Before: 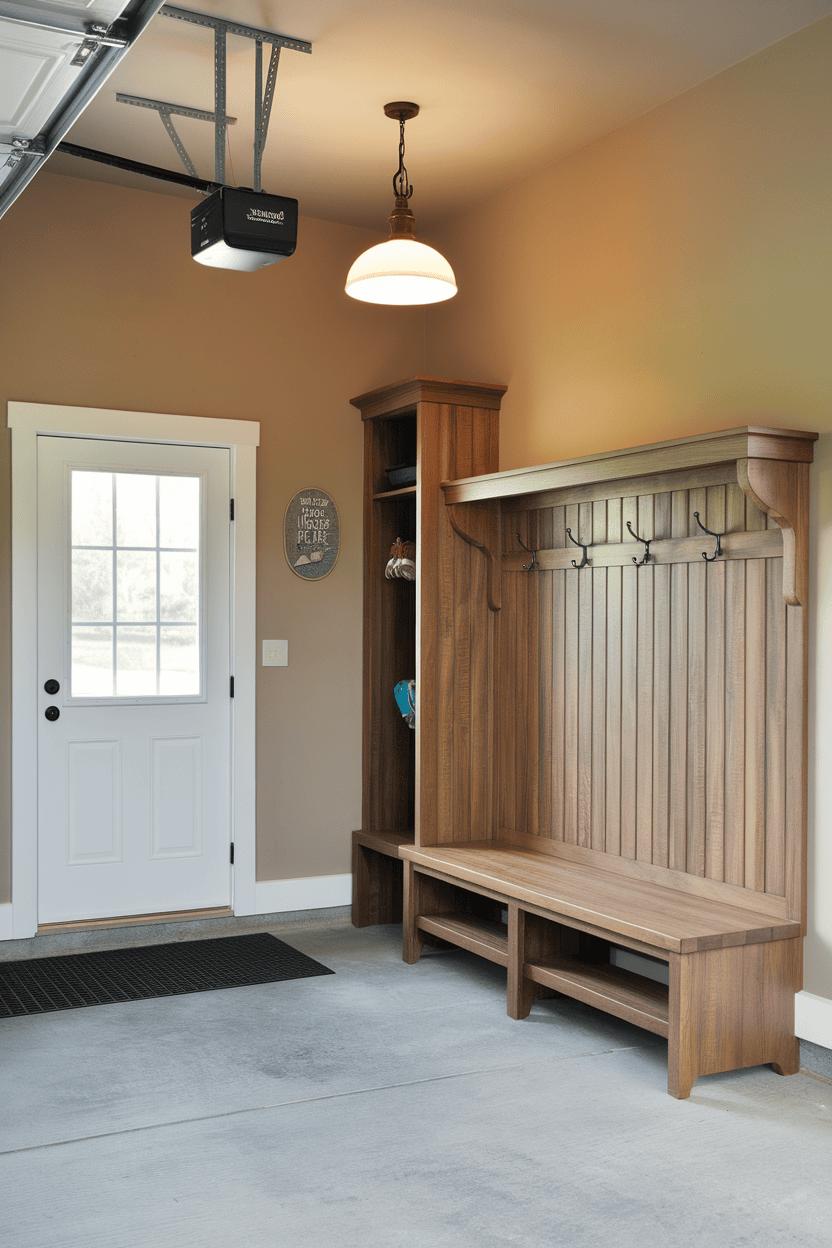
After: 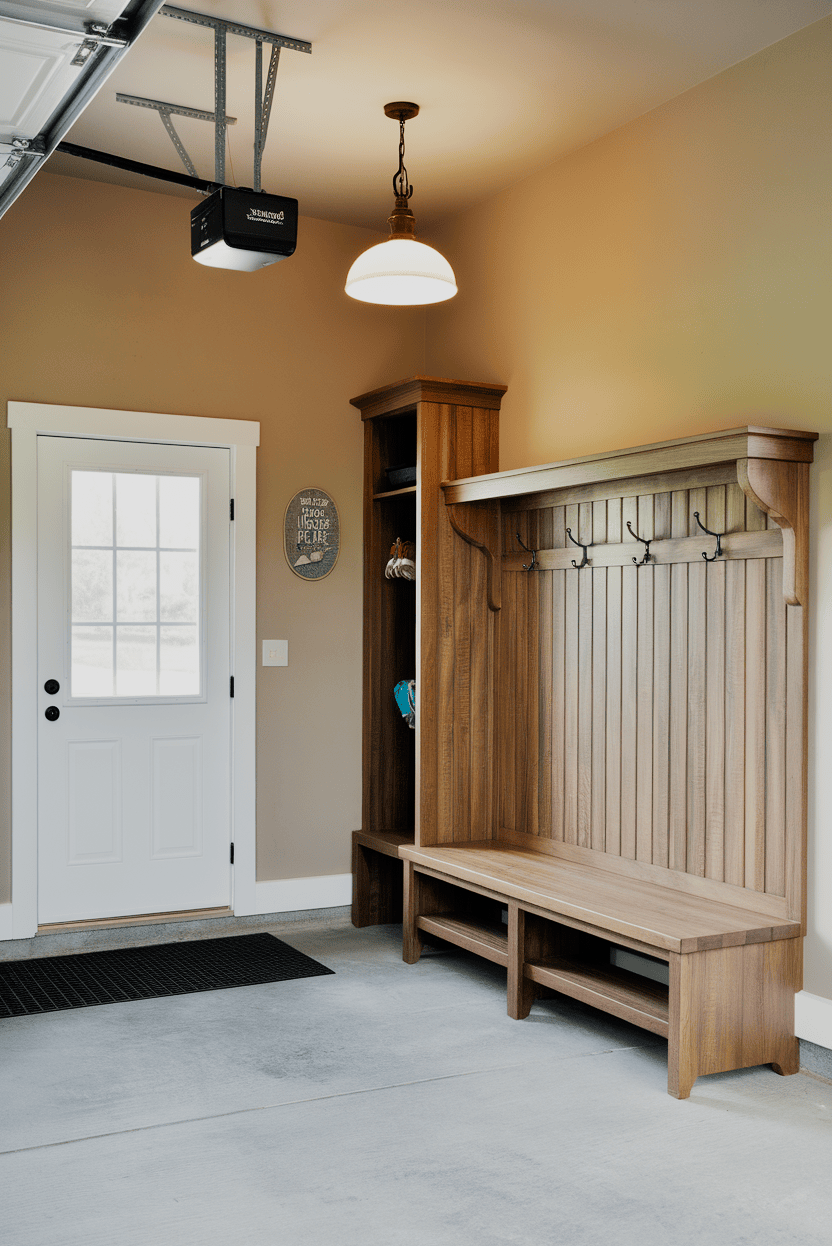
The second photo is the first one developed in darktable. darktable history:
color correction: highlights b* 0.029, saturation 1.09
filmic rgb: black relative exposure -7.65 EV, white relative exposure 4.56 EV, hardness 3.61, contrast 0.986, preserve chrominance no, color science v5 (2021)
tone equalizer: -8 EV -0.379 EV, -7 EV -0.412 EV, -6 EV -0.296 EV, -5 EV -0.232 EV, -3 EV 0.25 EV, -2 EV 0.333 EV, -1 EV 0.396 EV, +0 EV 0.416 EV, edges refinement/feathering 500, mask exposure compensation -1.57 EV, preserve details no
crop: top 0.041%, bottom 0.095%
